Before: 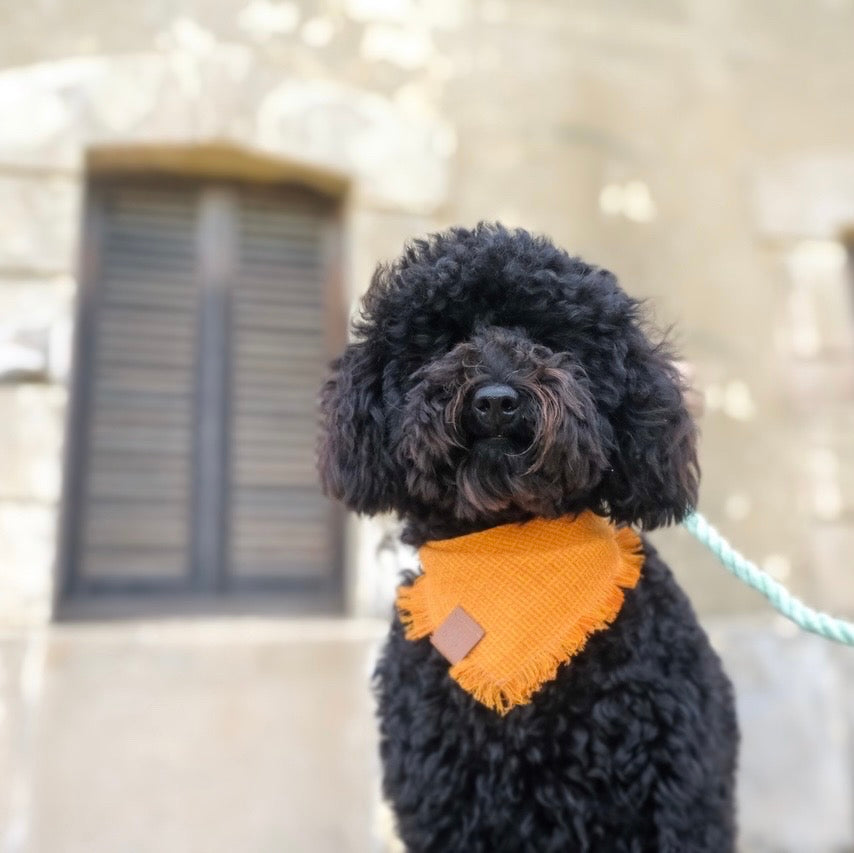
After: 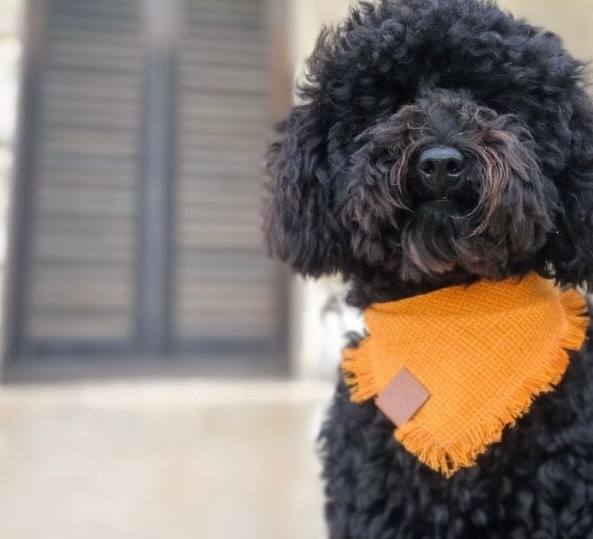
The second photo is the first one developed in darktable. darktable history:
crop: left 6.473%, top 28.004%, right 24.037%, bottom 8.713%
